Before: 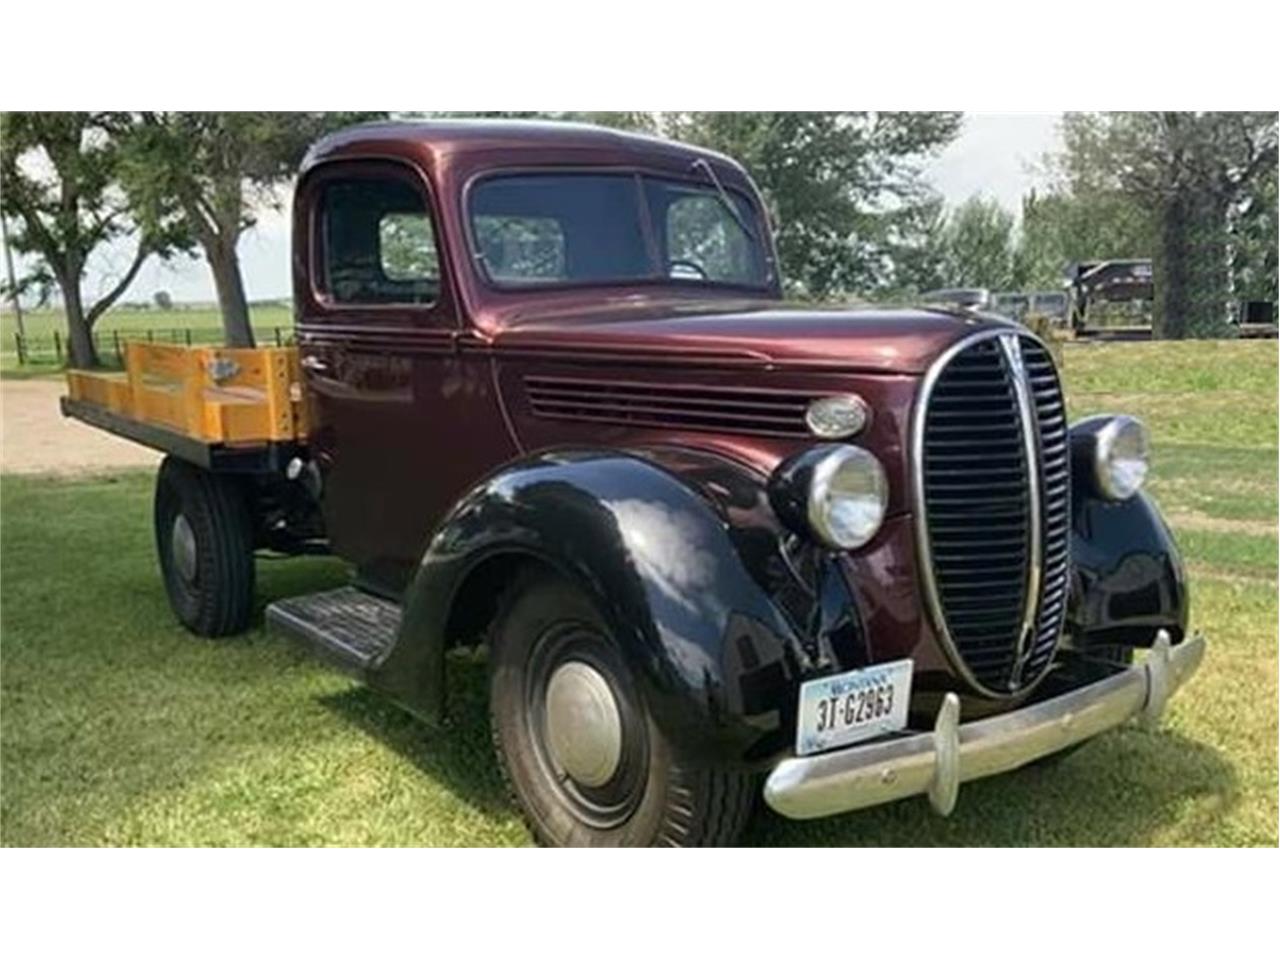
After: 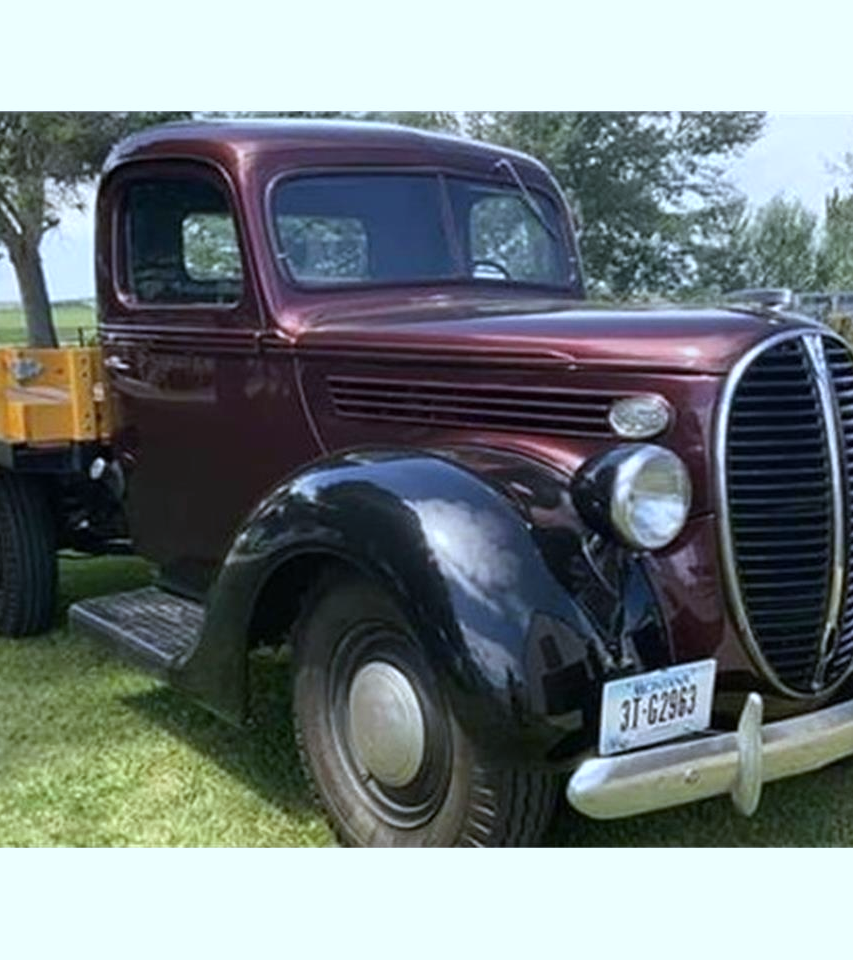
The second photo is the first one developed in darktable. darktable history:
crop and rotate: left 15.446%, right 17.836%
white balance: red 0.926, green 1.003, blue 1.133
